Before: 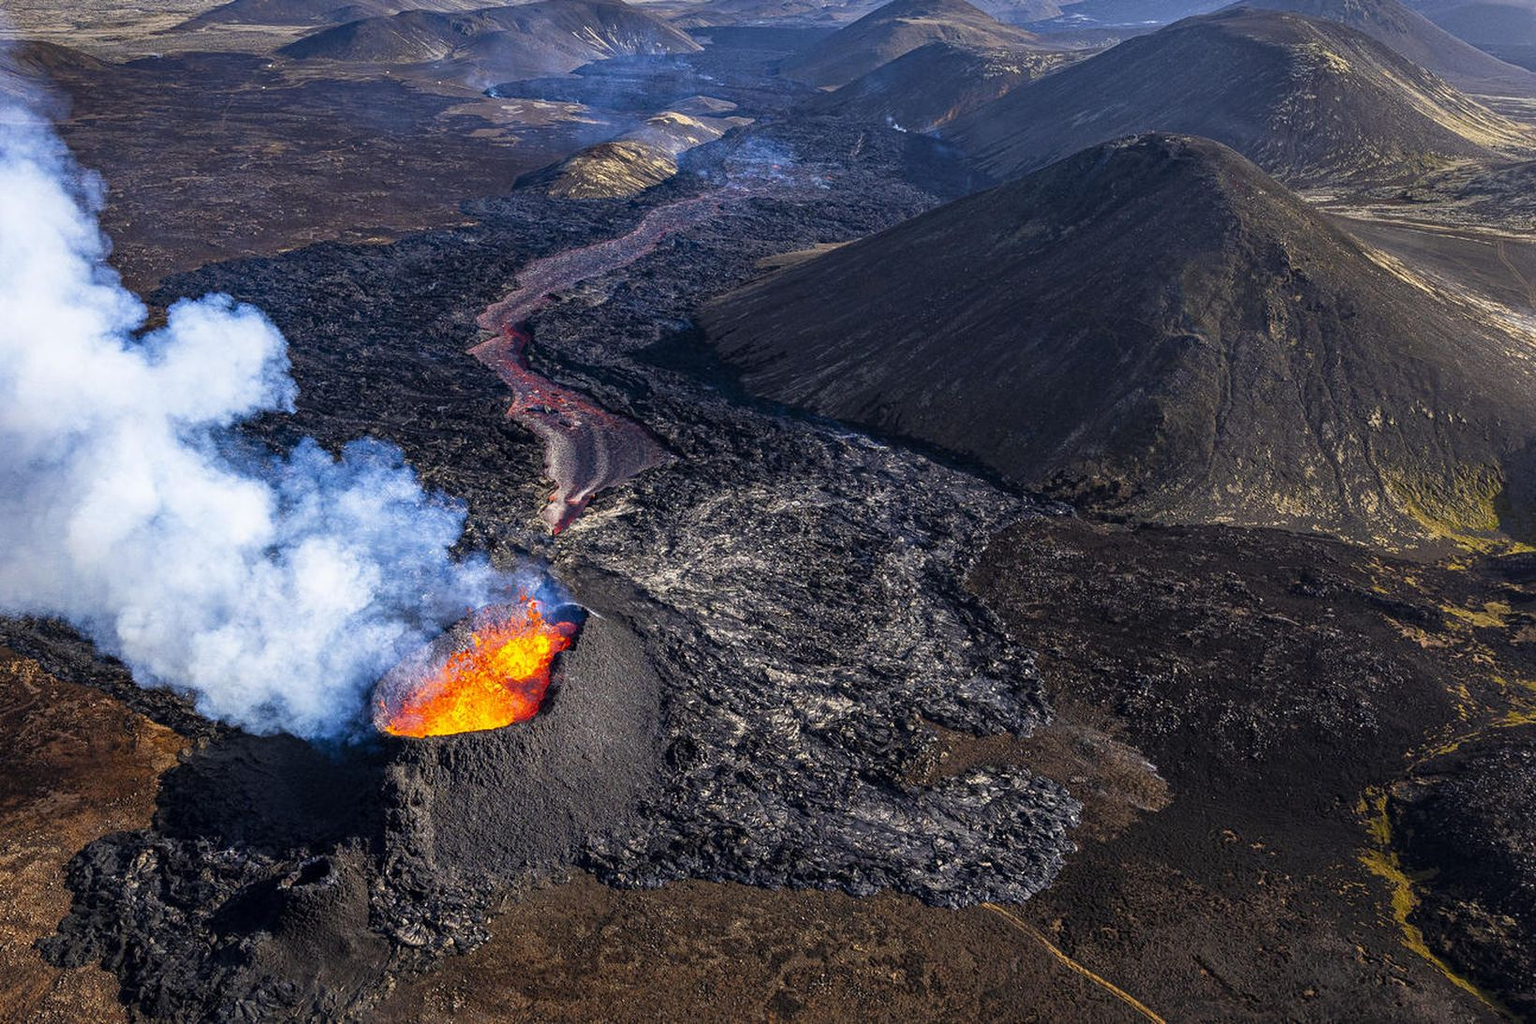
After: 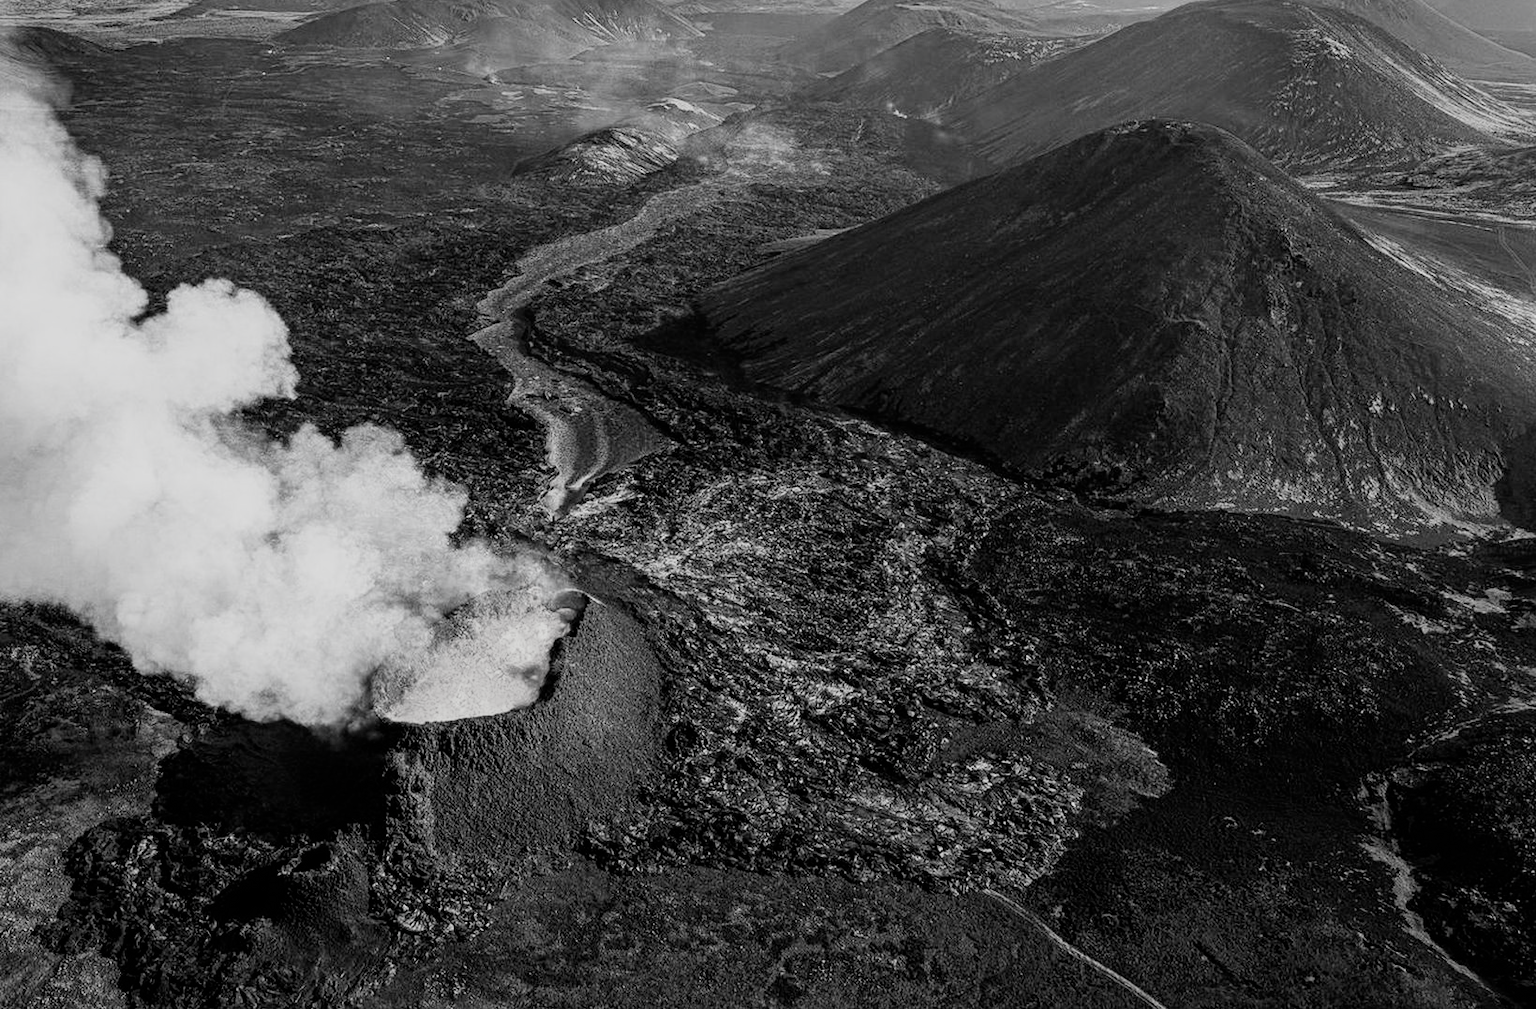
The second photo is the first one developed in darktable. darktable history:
crop: top 1.461%, right 0.01%
filmic rgb: black relative exposure -5.06 EV, white relative exposure 3.52 EV, threshold 6 EV, hardness 3.18, contrast 1.192, highlights saturation mix -49.28%, color science v5 (2021), contrast in shadows safe, contrast in highlights safe, enable highlight reconstruction true
